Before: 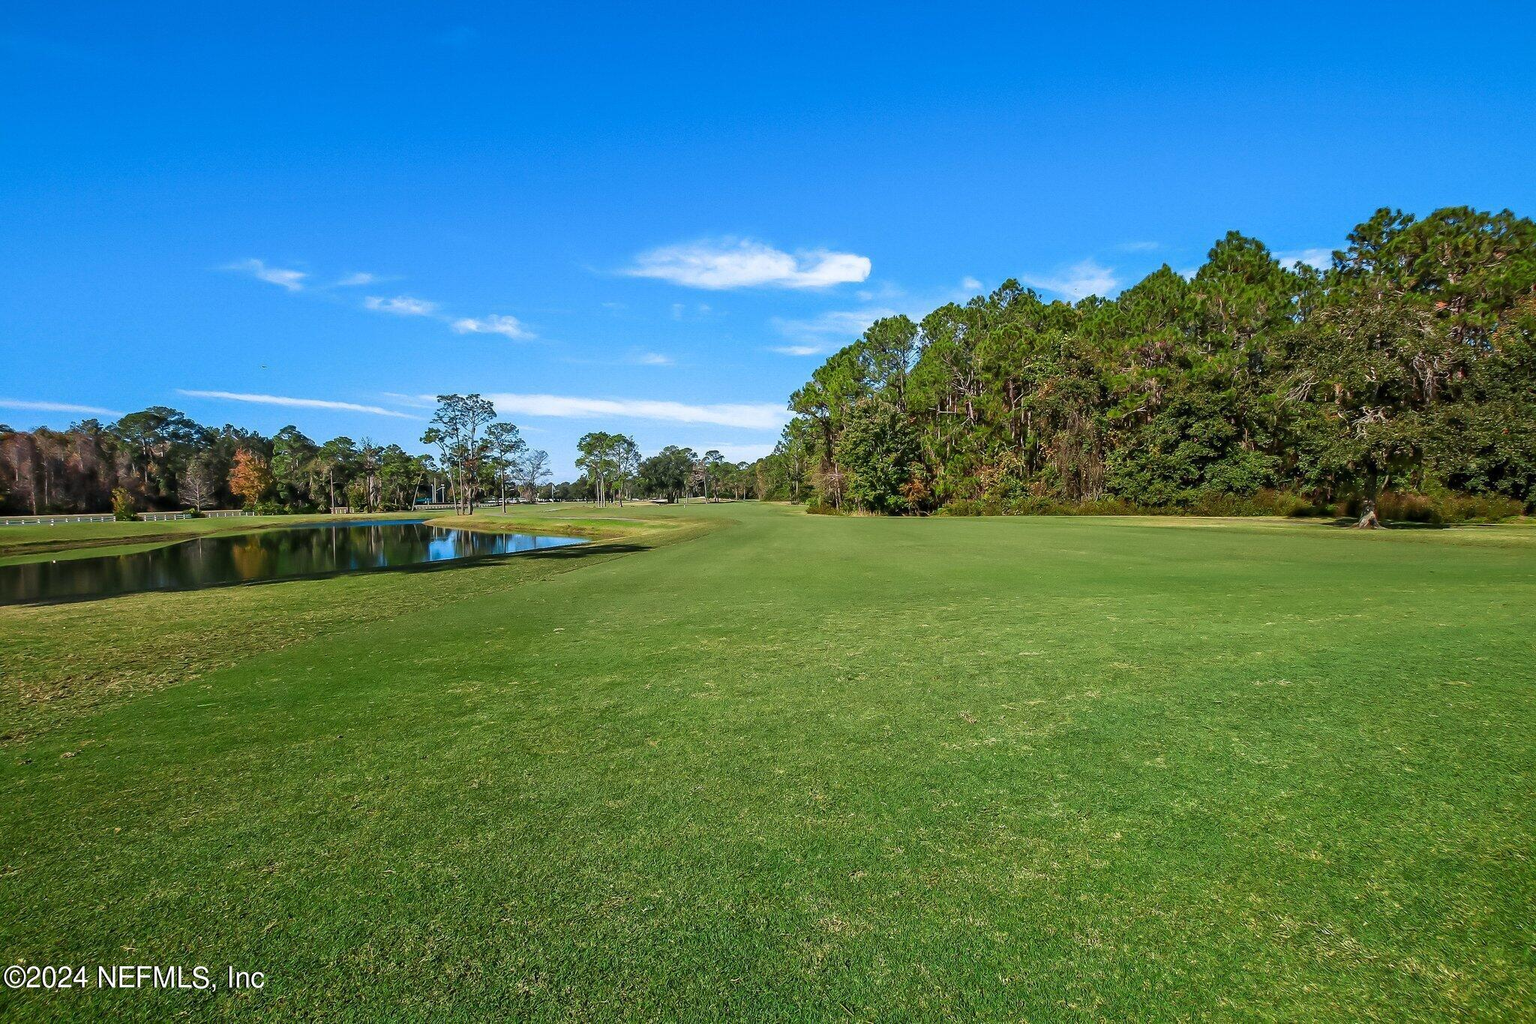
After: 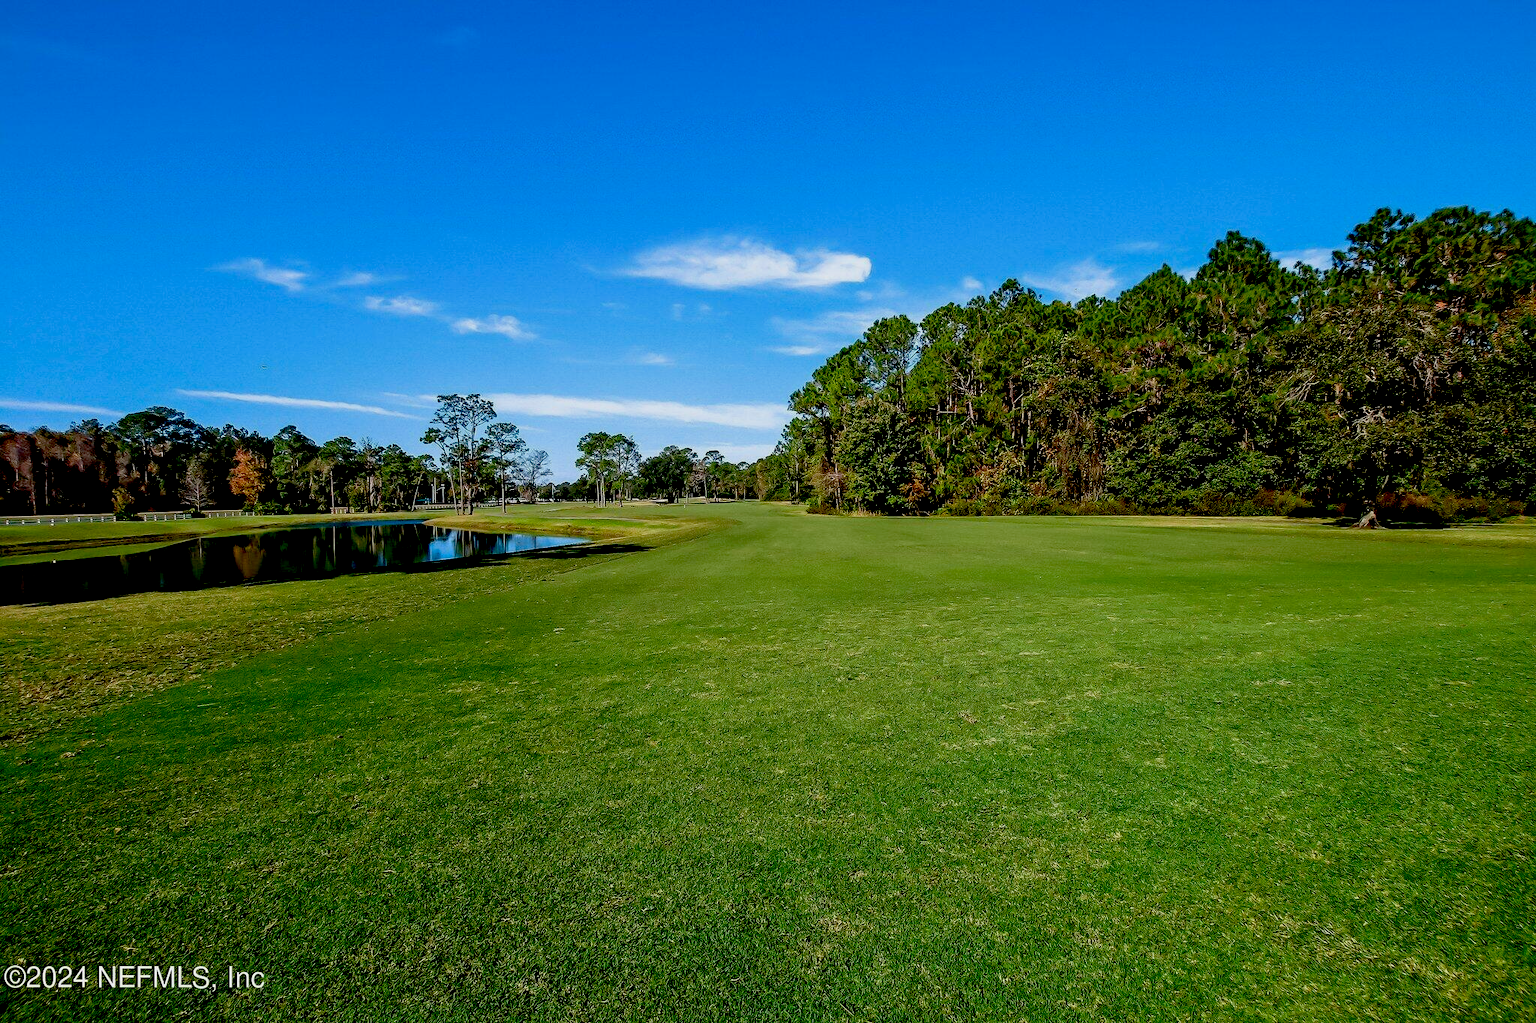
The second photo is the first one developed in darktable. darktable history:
exposure: black level correction 0.044, exposure -0.233 EV, compensate highlight preservation false
